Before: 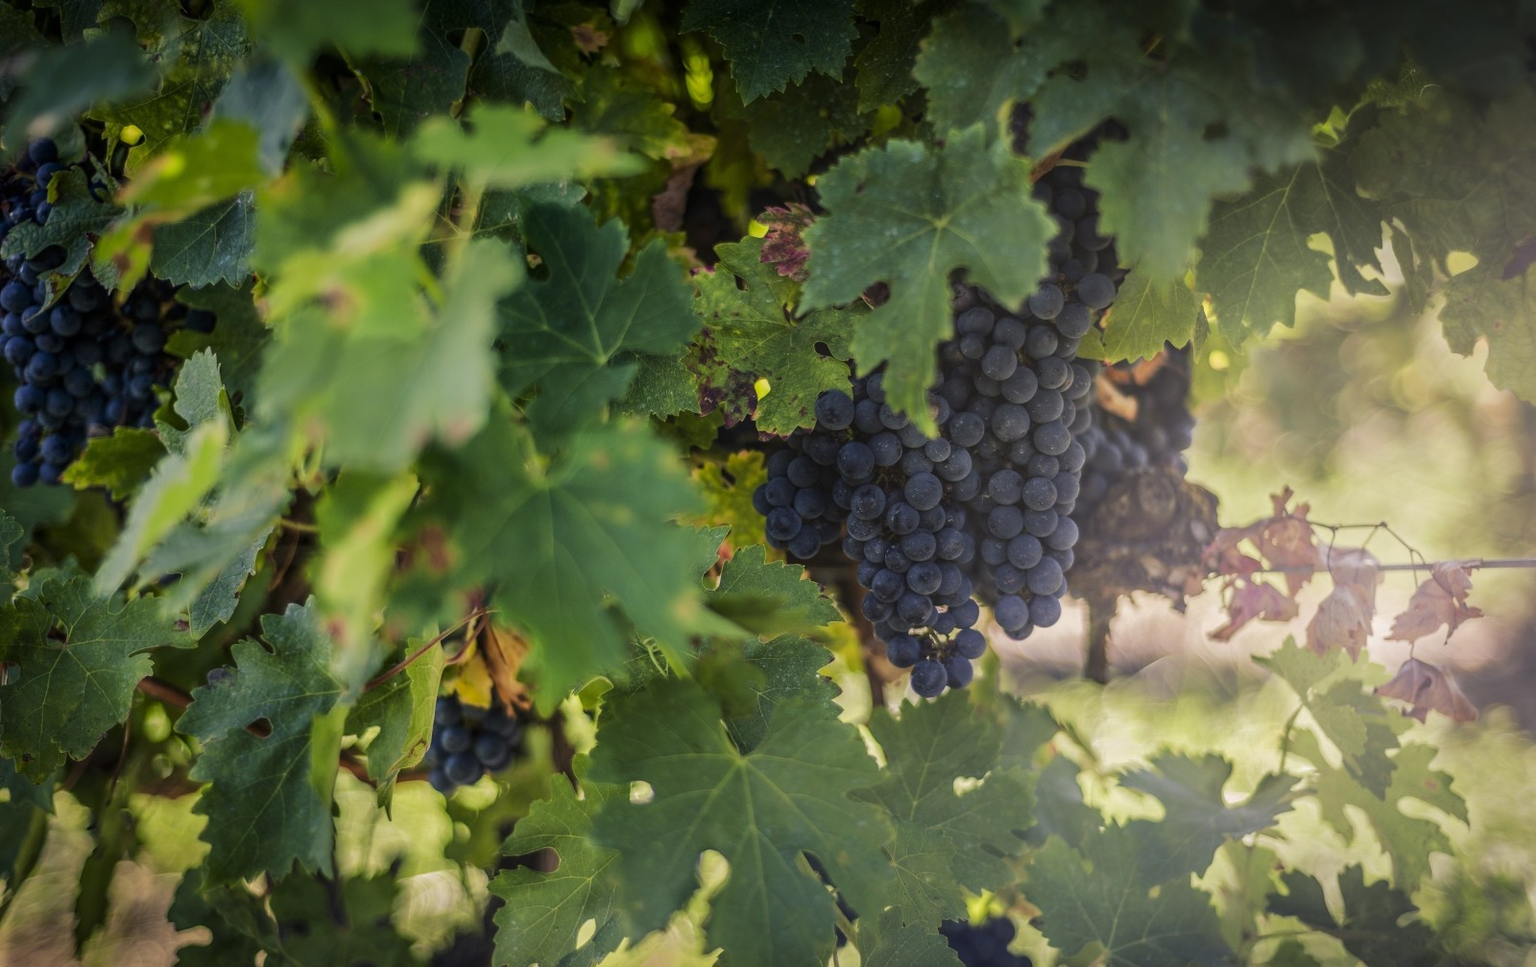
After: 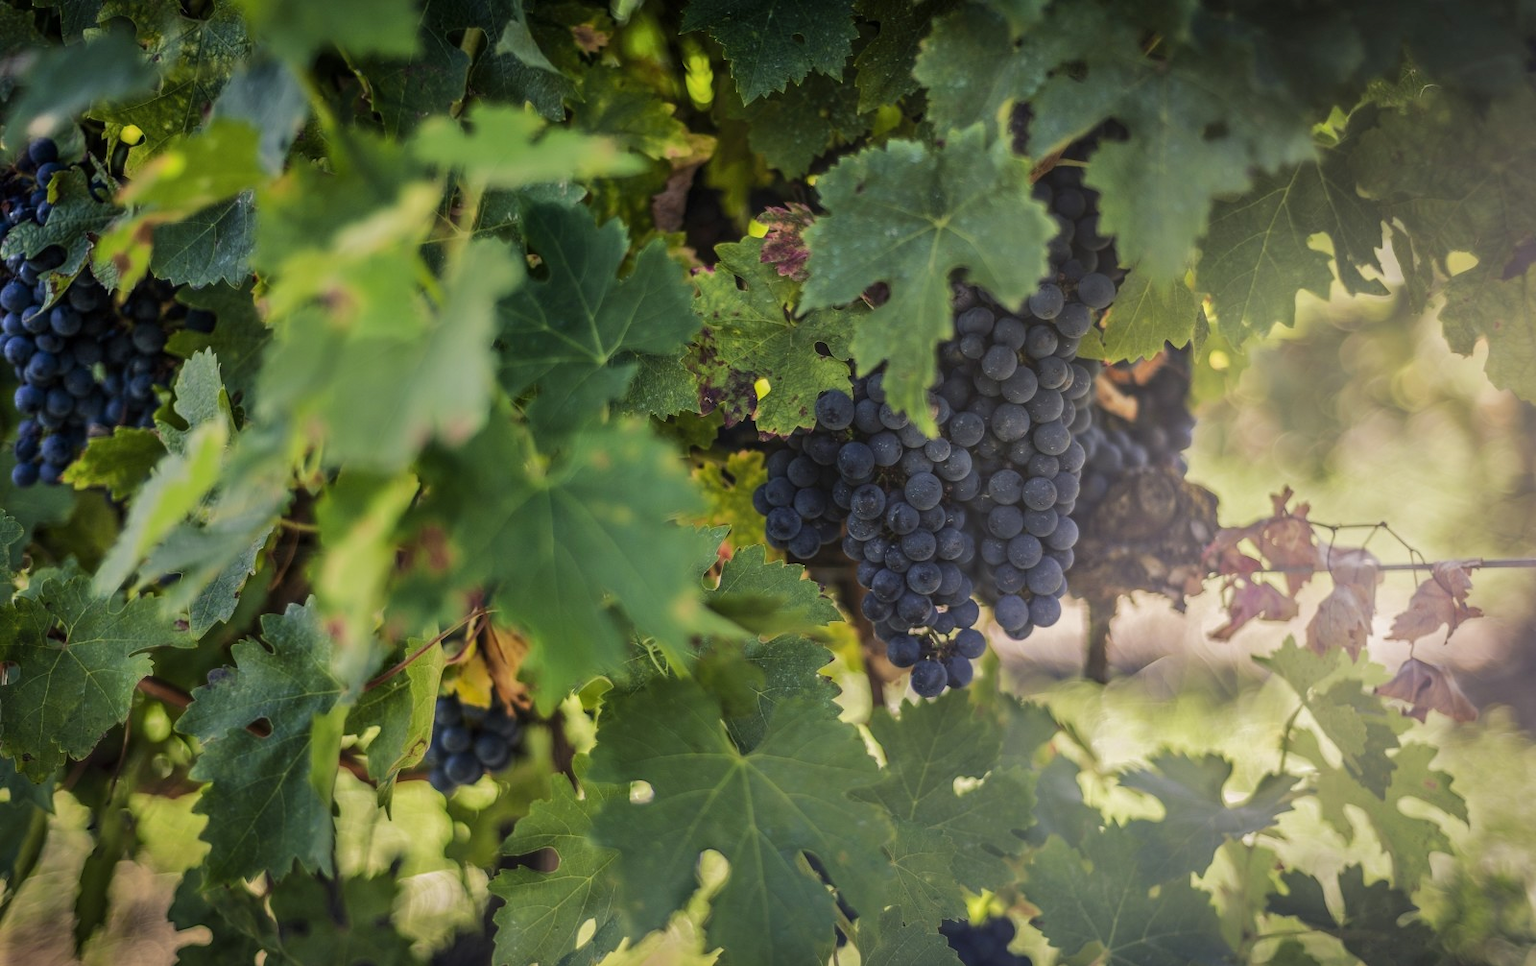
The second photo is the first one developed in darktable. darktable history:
shadows and highlights: shadows 47.15, highlights -41.07, soften with gaussian
